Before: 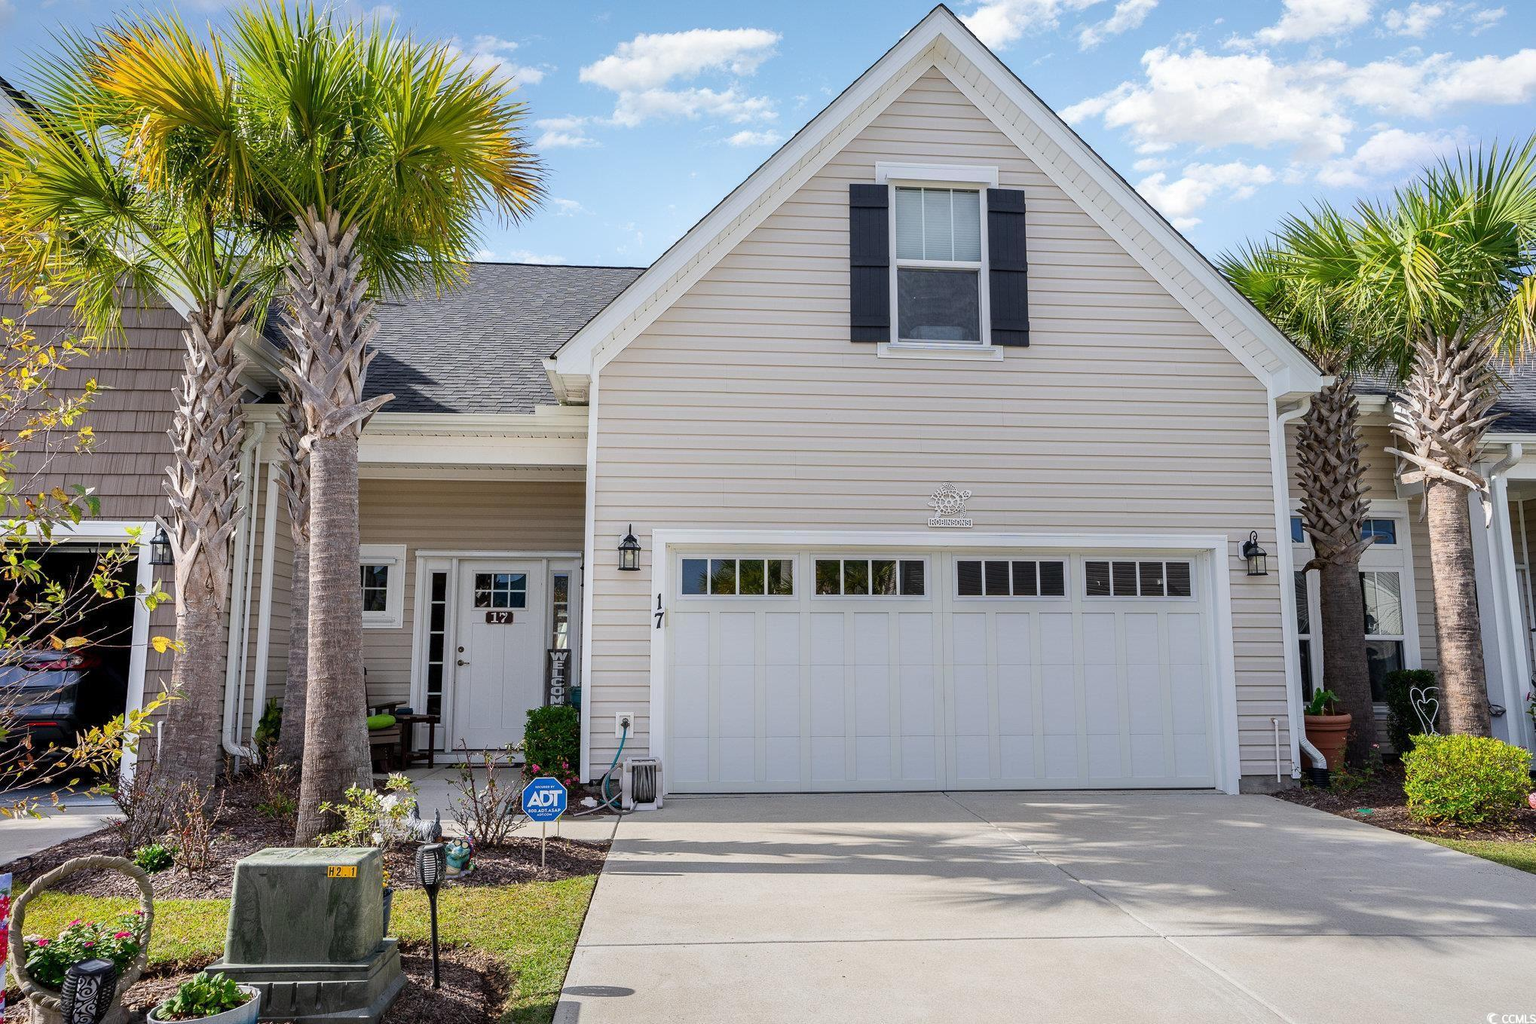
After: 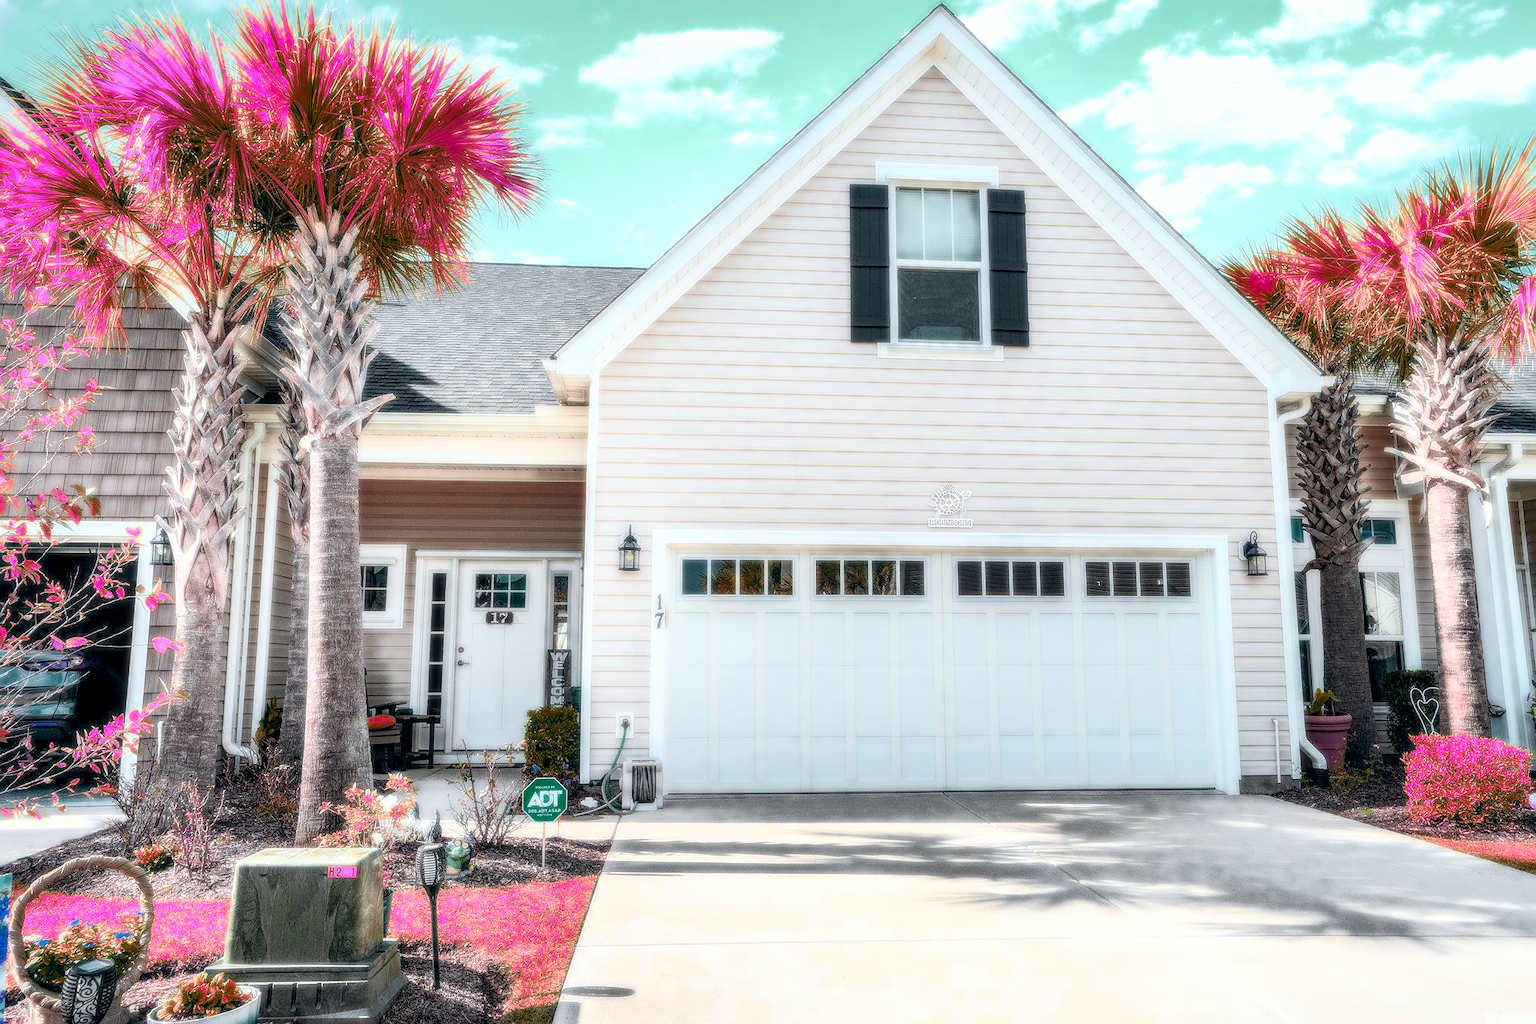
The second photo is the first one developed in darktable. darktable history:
bloom: size 0%, threshold 54.82%, strength 8.31%
color balance rgb: shadows lift › chroma 3.88%, shadows lift › hue 88.52°, power › hue 214.65°, global offset › chroma 0.1%, global offset › hue 252.4°, contrast 4.45%
white balance: red 0.978, blue 0.999
exposure: black level correction 0, exposure 0.3 EV, compensate highlight preservation false
shadows and highlights: on, module defaults
color zones: curves: ch0 [(0.826, 0.353)]; ch1 [(0.242, 0.647) (0.889, 0.342)]; ch2 [(0.246, 0.089) (0.969, 0.068)]
local contrast: highlights 61%, detail 143%, midtone range 0.428
sharpen: radius 1.458, amount 0.398, threshold 1.271
